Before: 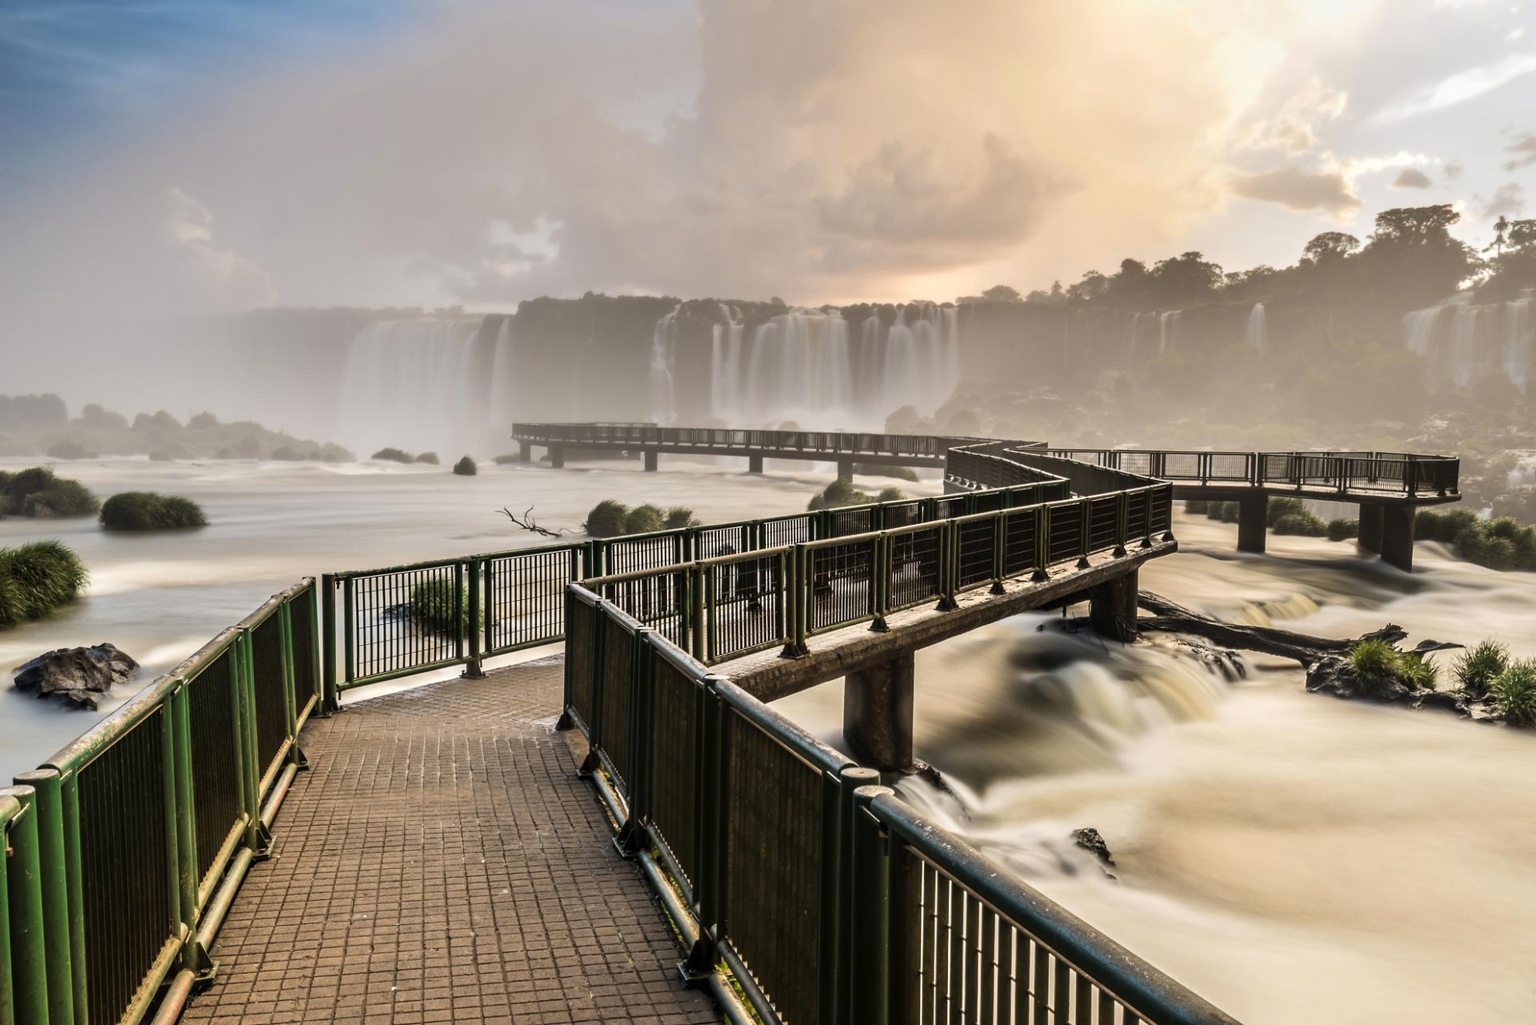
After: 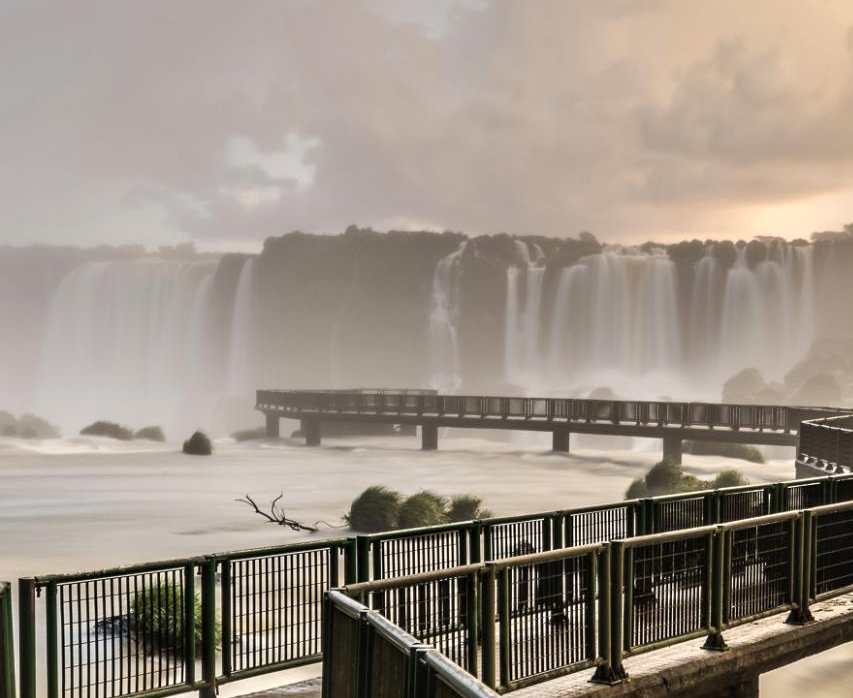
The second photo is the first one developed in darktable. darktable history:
contrast equalizer: octaves 7, y [[0.6 ×6], [0.55 ×6], [0 ×6], [0 ×6], [0 ×6]], mix 0.14
crop: left 20.008%, top 10.913%, right 35.521%, bottom 34.587%
